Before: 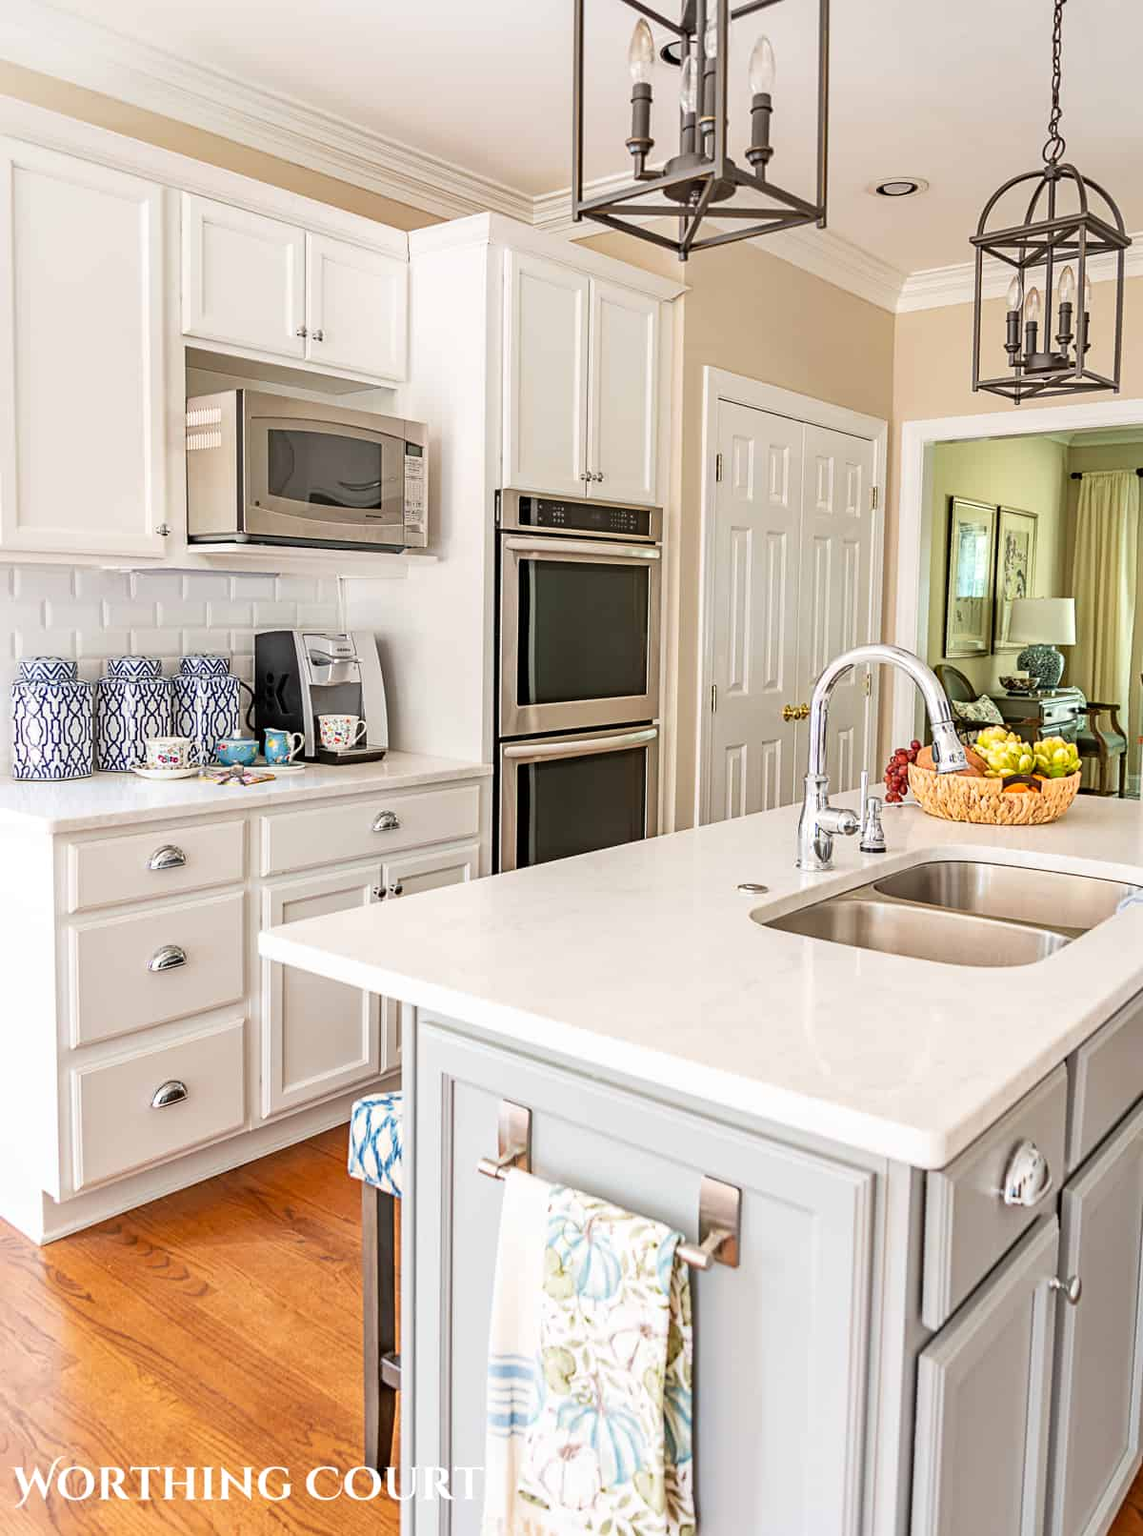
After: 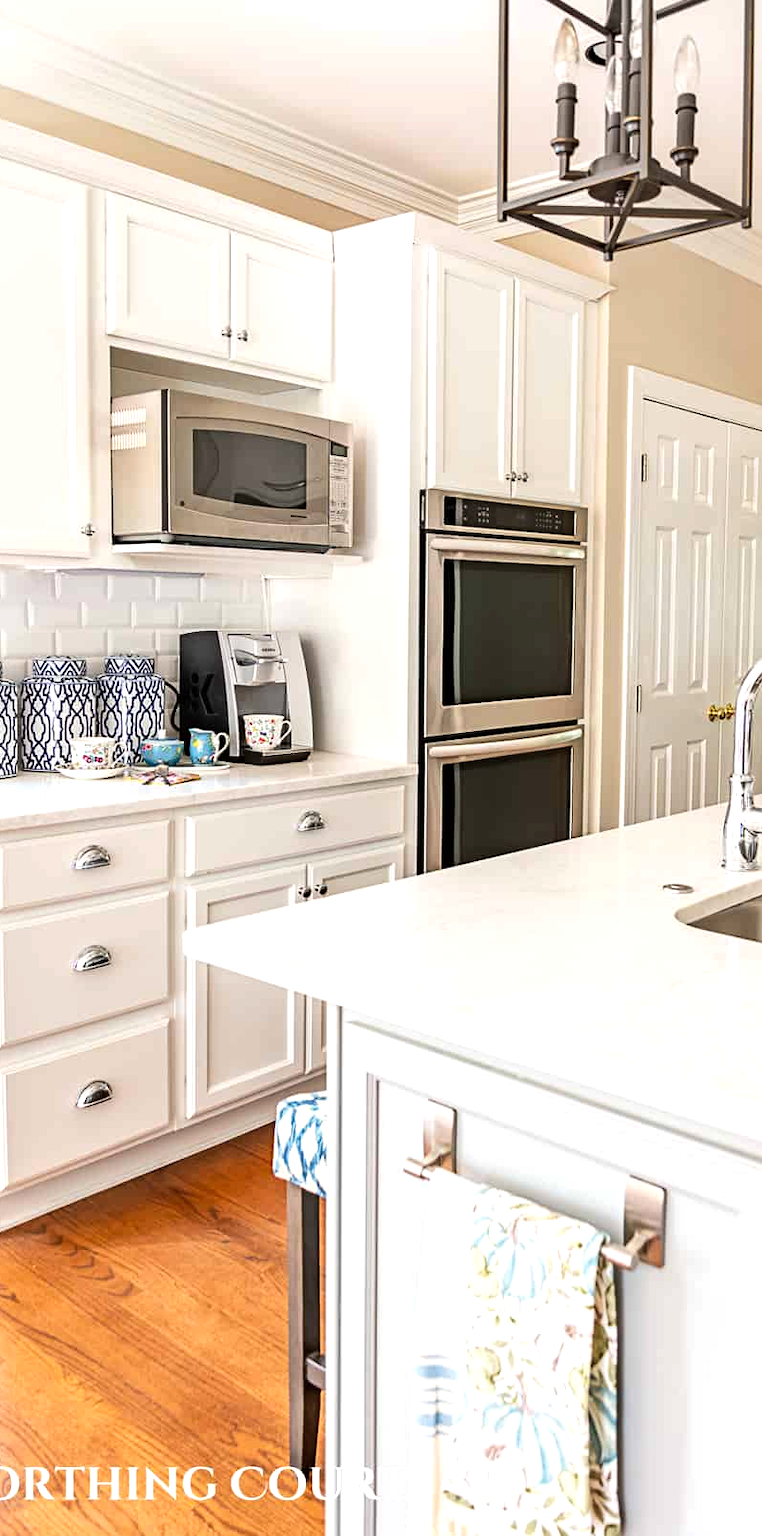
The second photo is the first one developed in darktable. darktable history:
tone equalizer: -8 EV -0.417 EV, -7 EV -0.389 EV, -6 EV -0.333 EV, -5 EV -0.222 EV, -3 EV 0.222 EV, -2 EV 0.333 EV, -1 EV 0.389 EV, +0 EV 0.417 EV, edges refinement/feathering 500, mask exposure compensation -1.57 EV, preserve details no
crop and rotate: left 6.617%, right 26.717%
